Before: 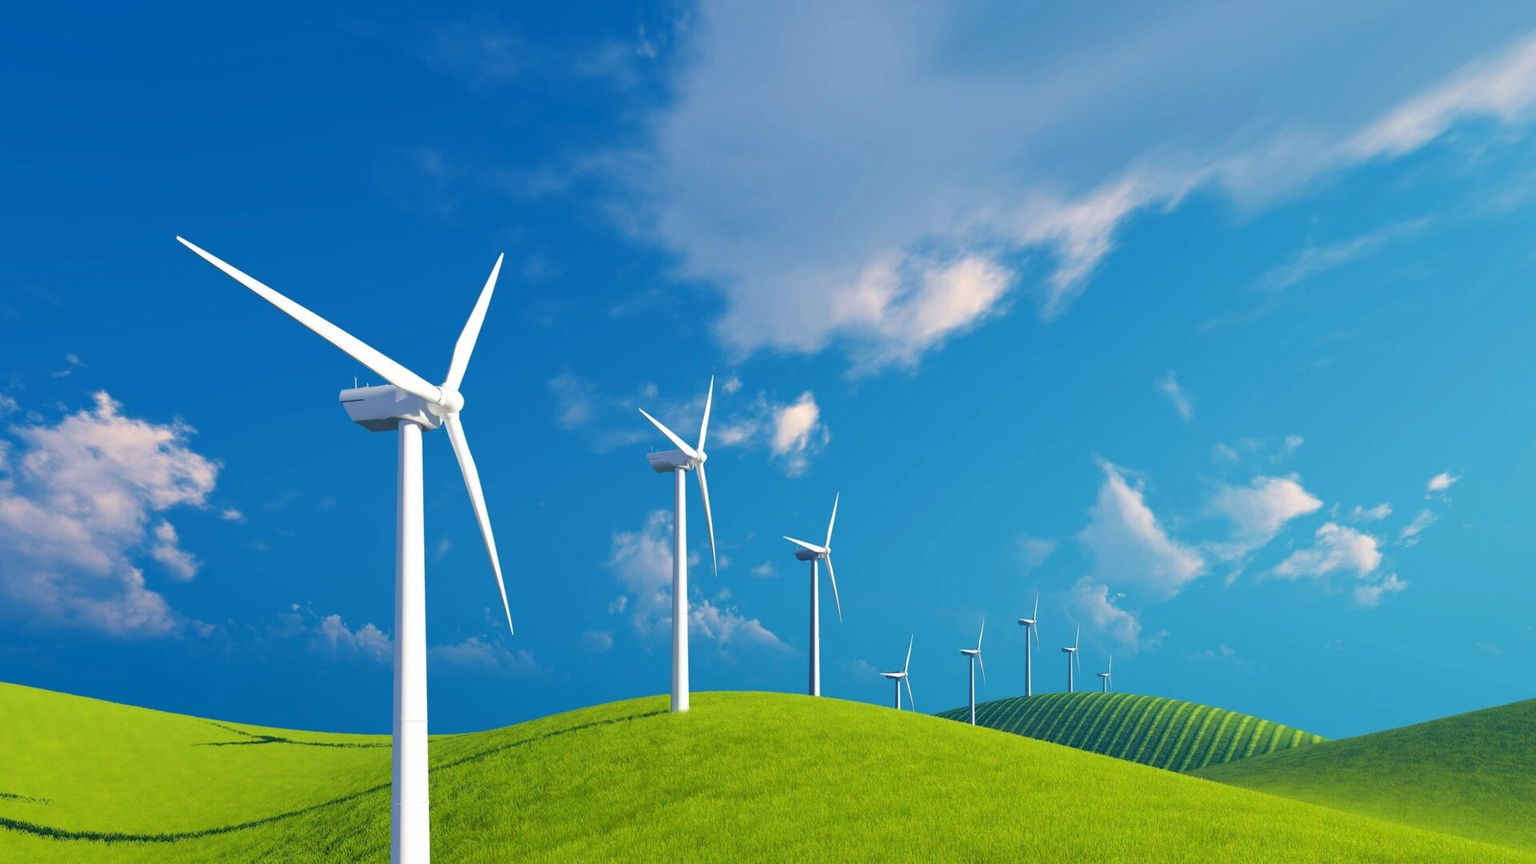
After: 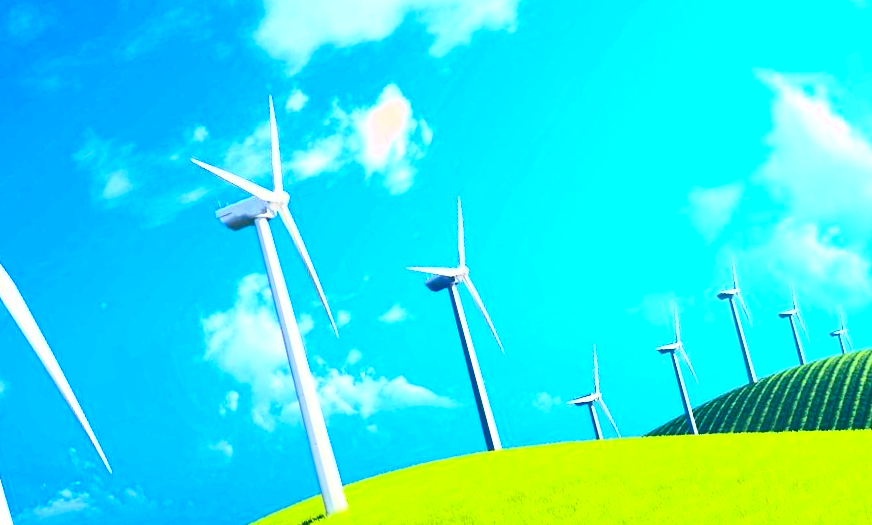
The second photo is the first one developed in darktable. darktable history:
color zones: curves: ch0 [(0.068, 0.464) (0.25, 0.5) (0.48, 0.508) (0.75, 0.536) (0.886, 0.476) (0.967, 0.456)]; ch1 [(0.066, 0.456) (0.25, 0.5) (0.616, 0.508) (0.746, 0.56) (0.934, 0.444)]
rotate and perspective: rotation -14.8°, crop left 0.1, crop right 0.903, crop top 0.25, crop bottom 0.748
contrast brightness saturation: contrast 0.83, brightness 0.59, saturation 0.59
crop and rotate: left 29.237%, top 31.152%, right 19.807%
